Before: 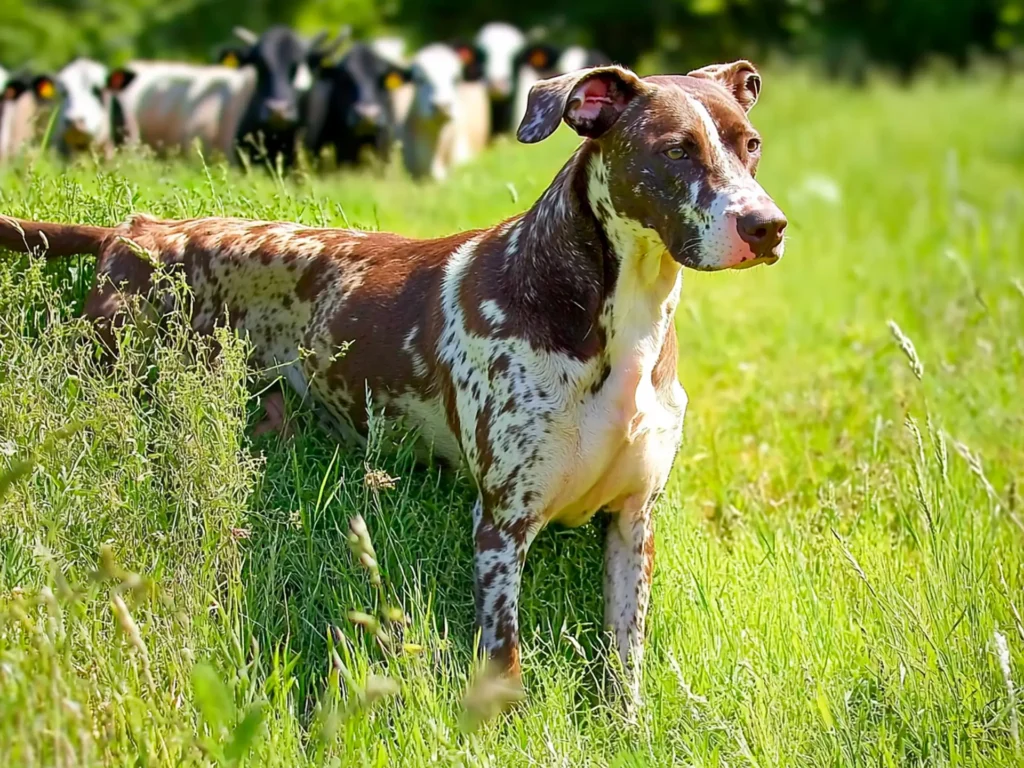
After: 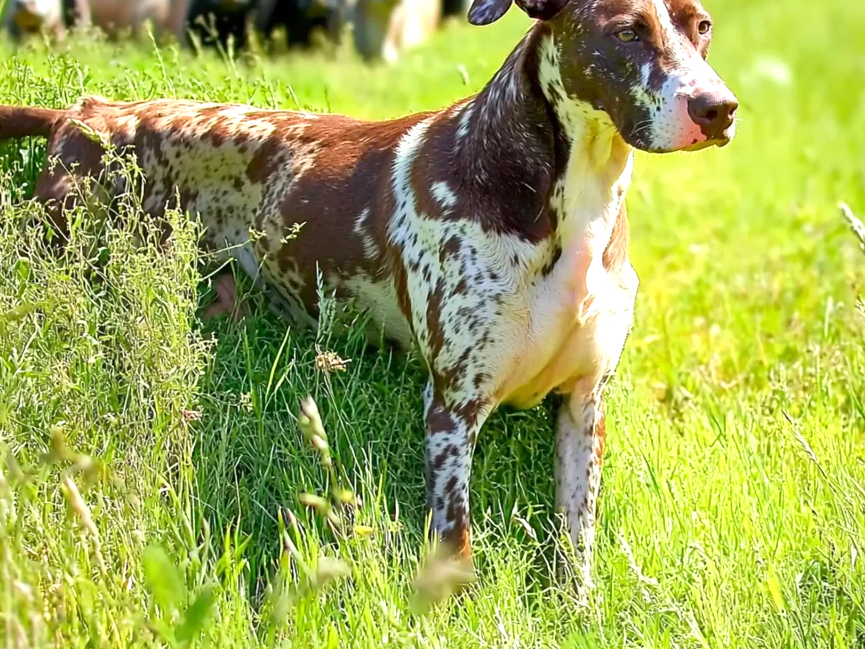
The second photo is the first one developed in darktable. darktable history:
exposure: exposure 0.408 EV, compensate exposure bias true, compensate highlight preservation false
crop and rotate: left 4.804%, top 15.391%, right 10.697%
